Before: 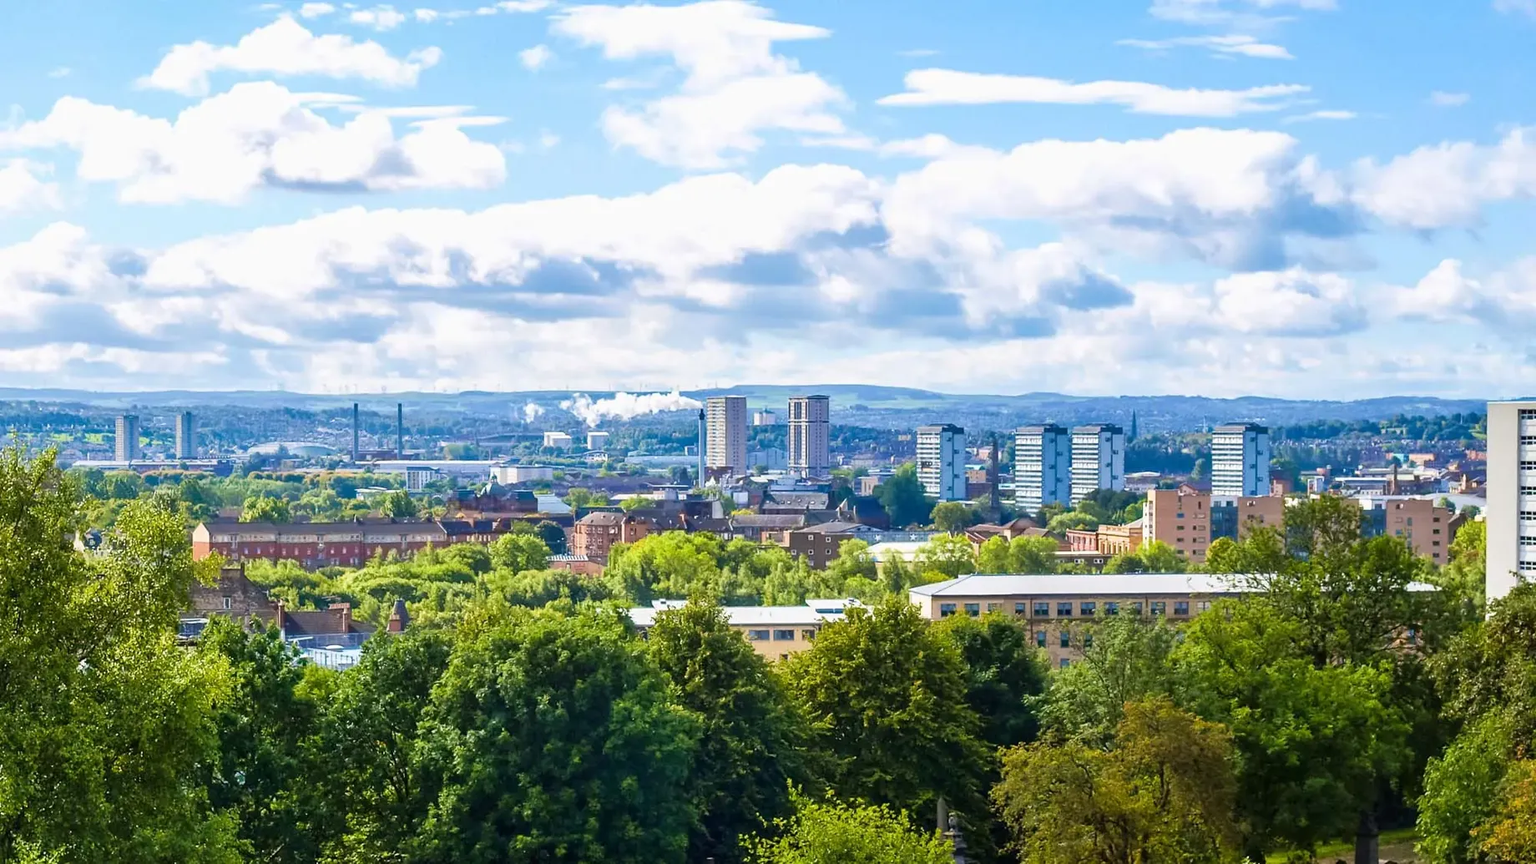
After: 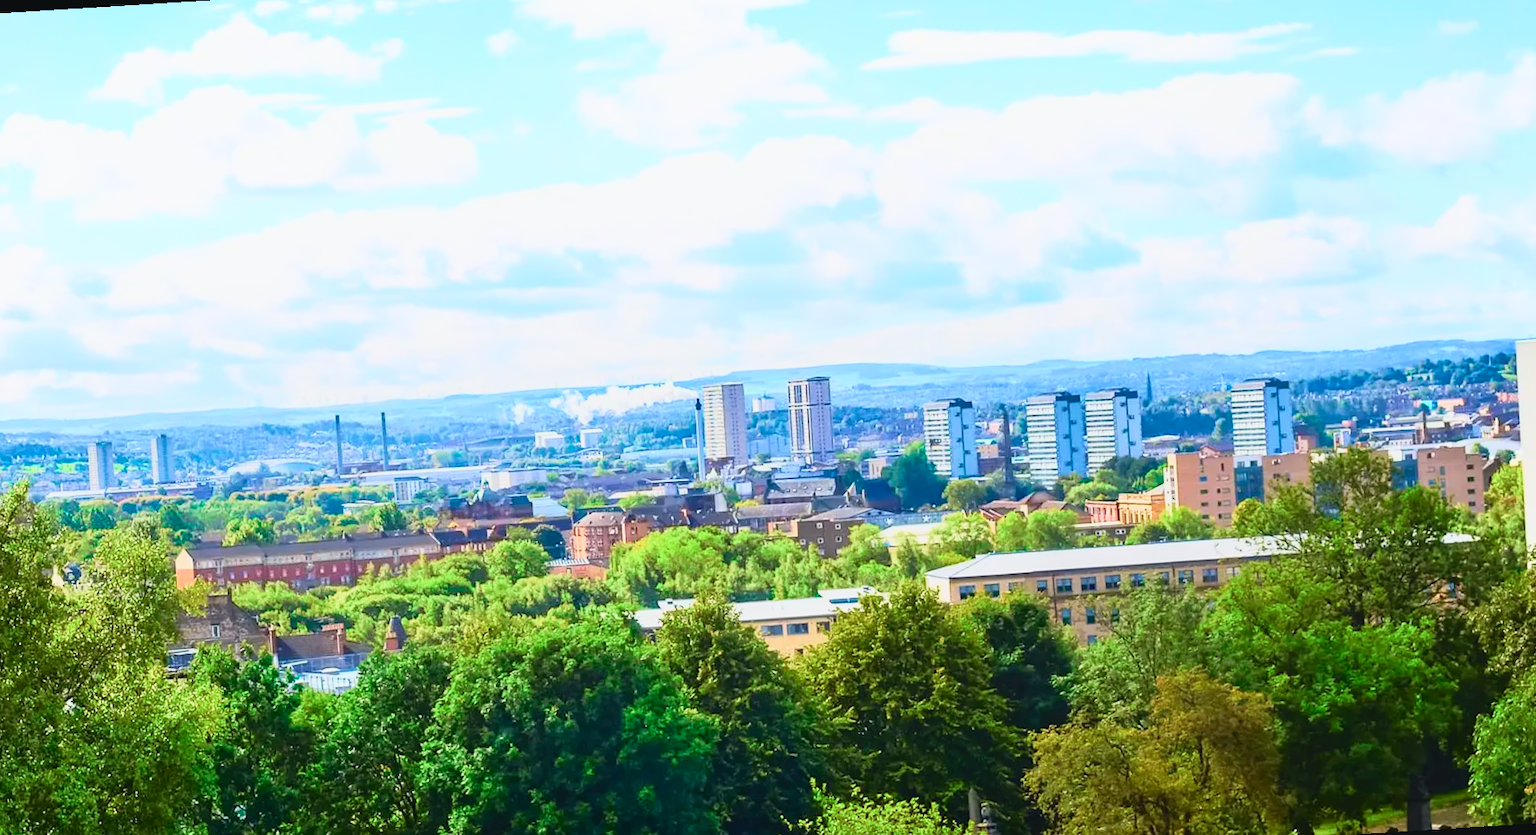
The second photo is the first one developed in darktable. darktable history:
contrast brightness saturation: contrast -0.28
base curve: curves: ch0 [(0, 0) (0.989, 0.992)], preserve colors none
tone curve: curves: ch0 [(0, 0) (0.051, 0.021) (0.11, 0.069) (0.249, 0.235) (0.452, 0.526) (0.596, 0.713) (0.703, 0.83) (0.851, 0.938) (1, 1)]; ch1 [(0, 0) (0.1, 0.038) (0.318, 0.221) (0.413, 0.325) (0.443, 0.412) (0.483, 0.474) (0.503, 0.501) (0.516, 0.517) (0.548, 0.568) (0.569, 0.599) (0.594, 0.634) (0.666, 0.701) (1, 1)]; ch2 [(0, 0) (0.453, 0.435) (0.479, 0.476) (0.504, 0.5) (0.529, 0.537) (0.556, 0.583) (0.584, 0.618) (0.824, 0.815) (1, 1)], color space Lab, independent channels, preserve colors none
rotate and perspective: rotation -3.52°, crop left 0.036, crop right 0.964, crop top 0.081, crop bottom 0.919
shadows and highlights: shadows -62.32, white point adjustment -5.22, highlights 61.59
